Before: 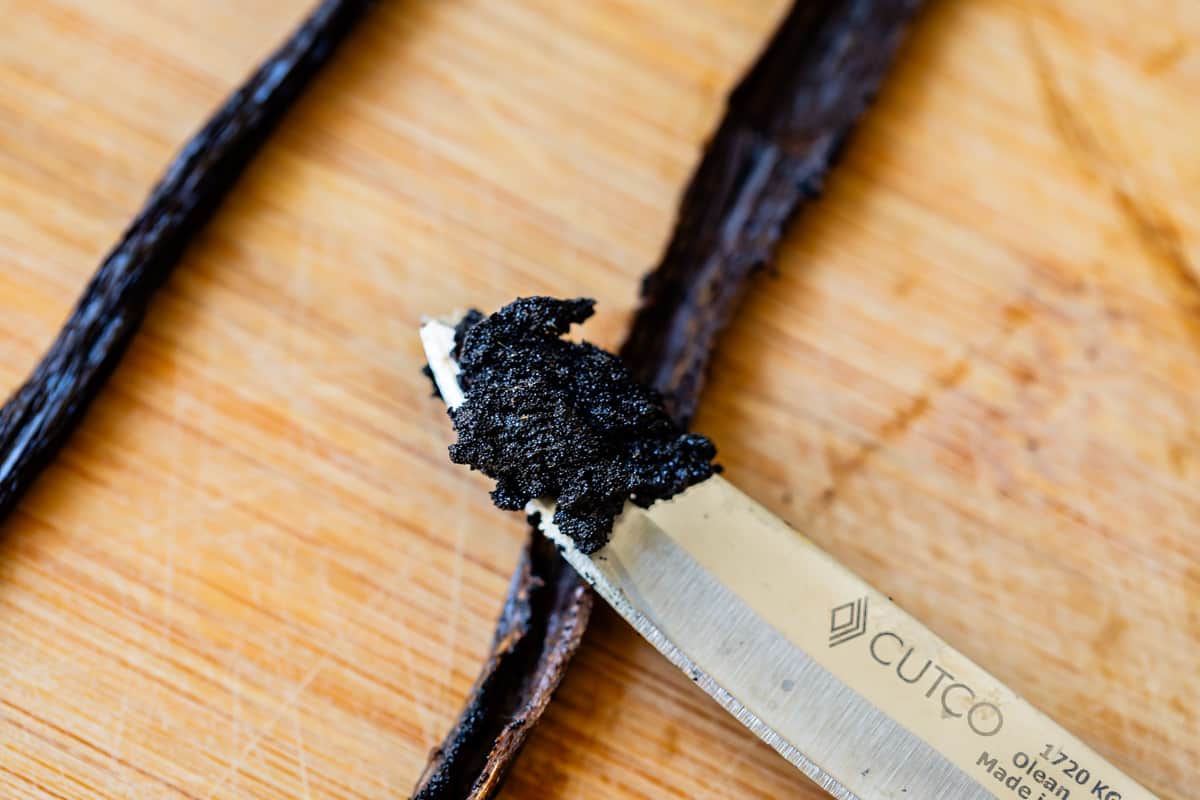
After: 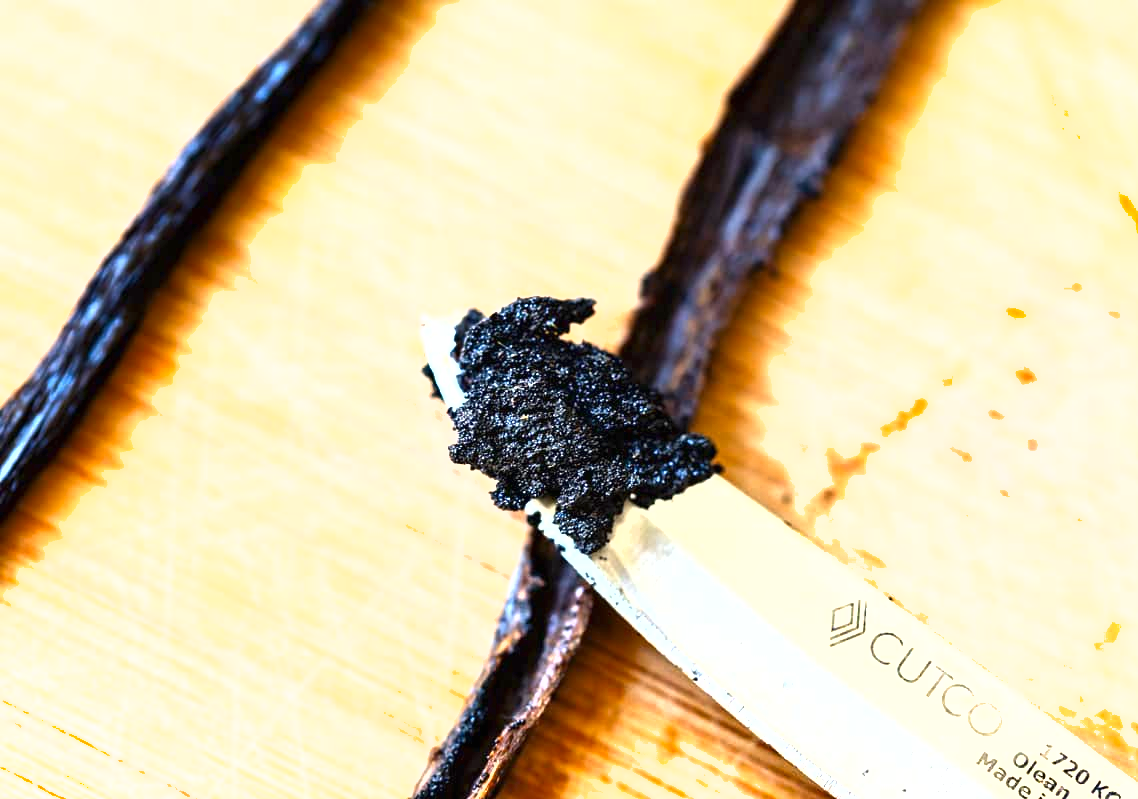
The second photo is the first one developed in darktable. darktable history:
shadows and highlights: low approximation 0.01, soften with gaussian
exposure: black level correction 0, exposure 1.45 EV, compensate exposure bias true, compensate highlight preservation false
crop and rotate: right 5.167%
